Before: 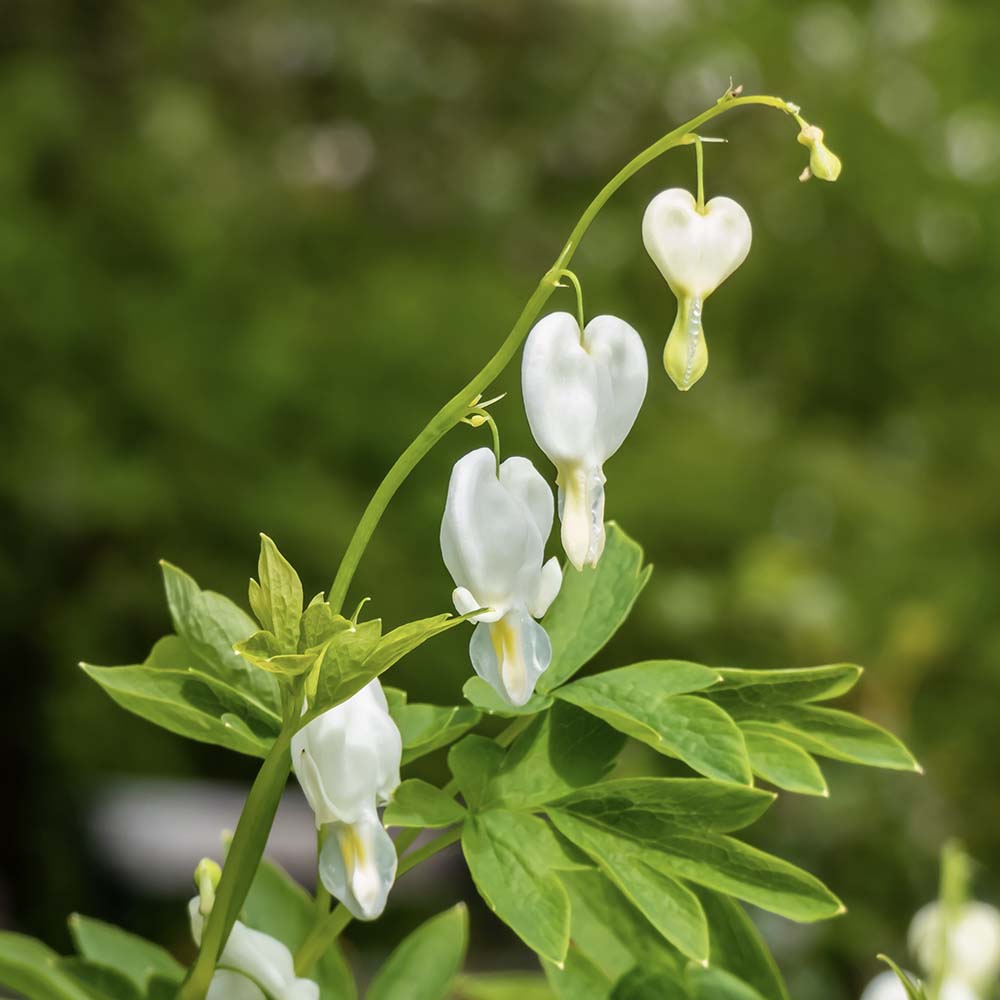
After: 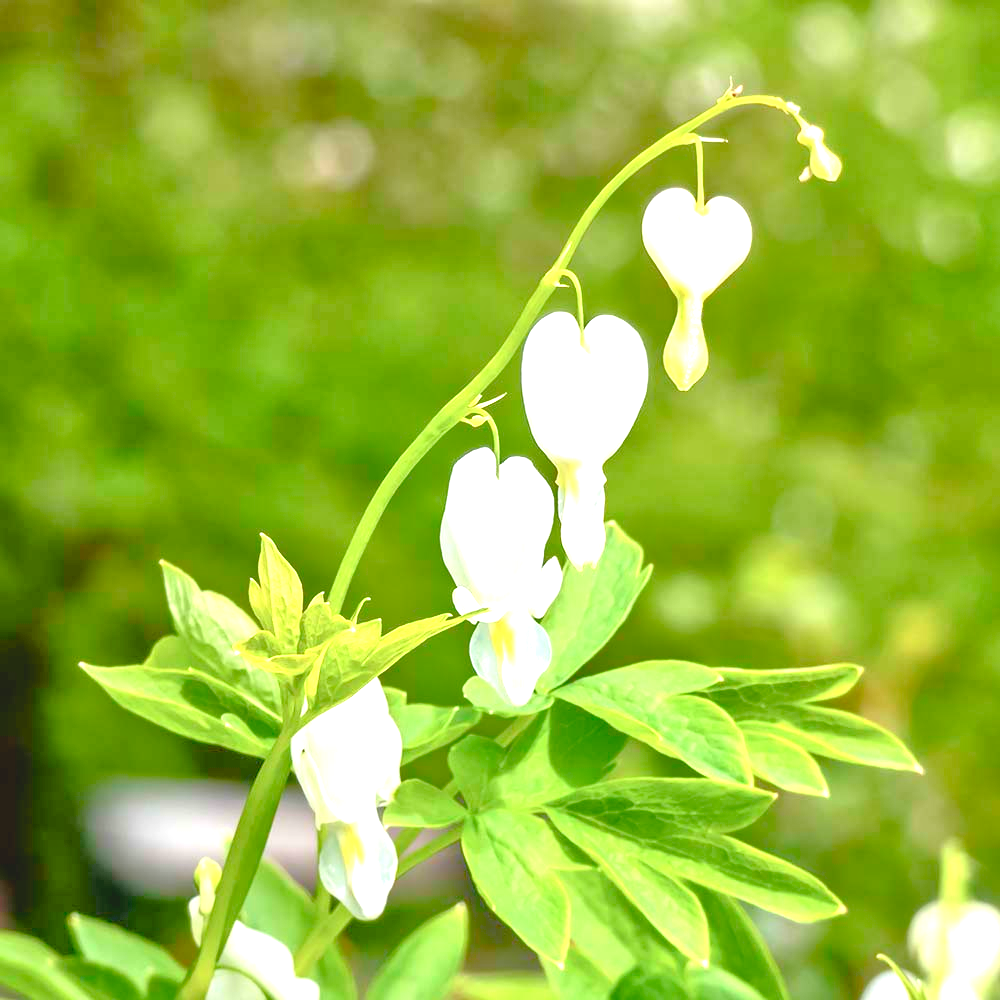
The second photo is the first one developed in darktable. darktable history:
tone equalizer: -7 EV 0.159 EV, -6 EV 0.622 EV, -5 EV 1.15 EV, -4 EV 1.34 EV, -3 EV 1.17 EV, -2 EV 0.6 EV, -1 EV 0.16 EV, mask exposure compensation -0.512 EV
contrast brightness saturation: contrast -0.194, saturation 0.189
color balance rgb: perceptual saturation grading › global saturation 20%, perceptual saturation grading › highlights -50.29%, perceptual saturation grading › shadows 30.168%, global vibrance 9.887%
exposure: black level correction 0.001, exposure 1.808 EV, compensate exposure bias true, compensate highlight preservation false
